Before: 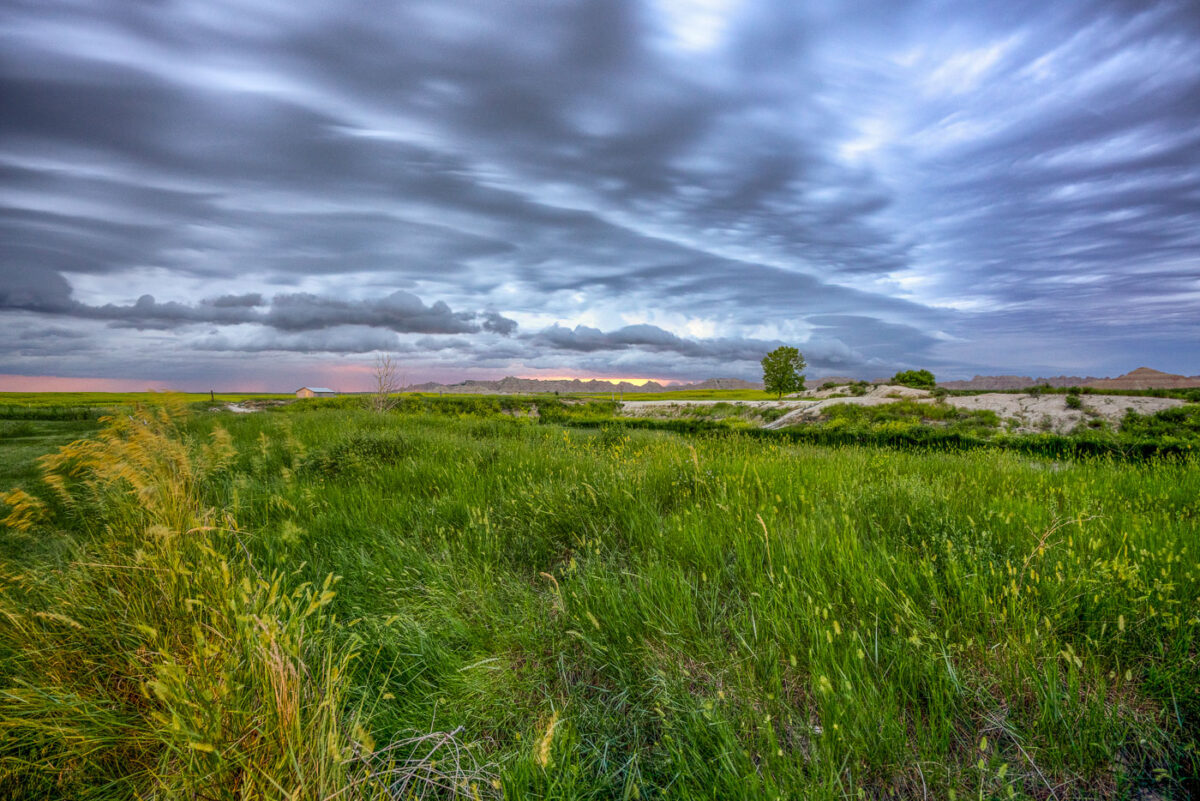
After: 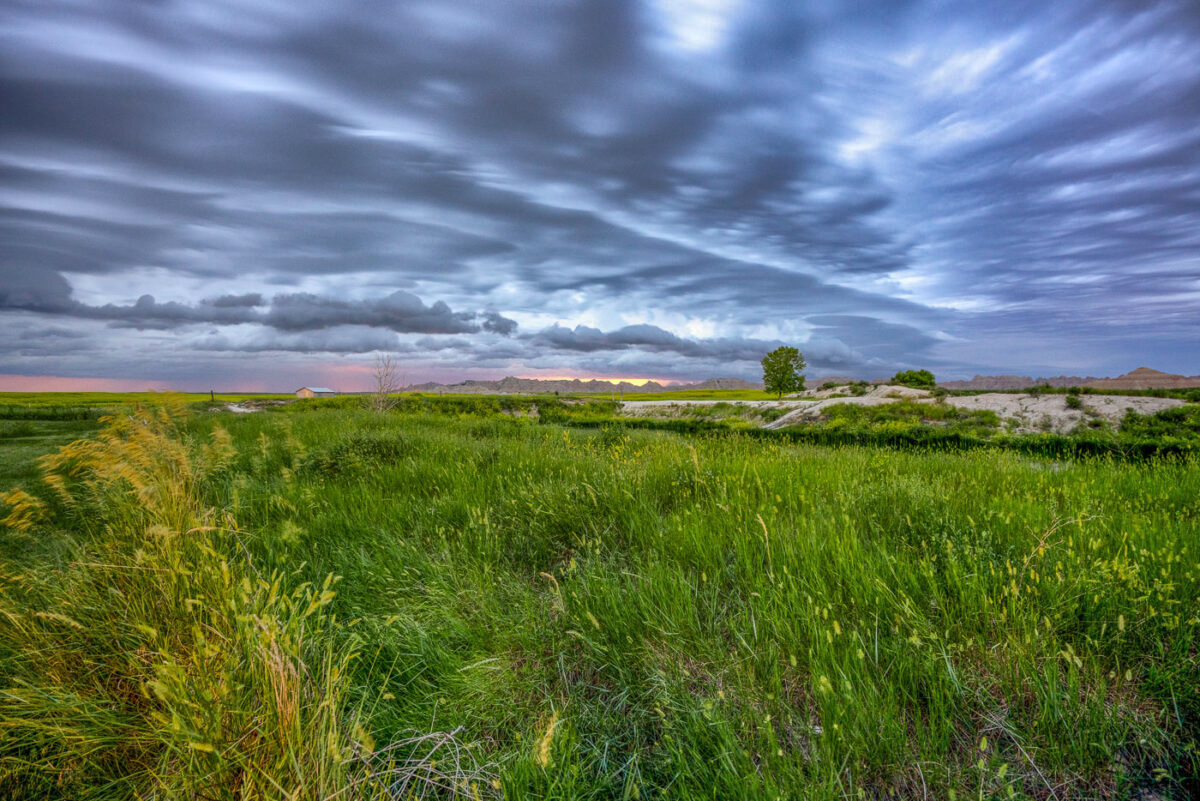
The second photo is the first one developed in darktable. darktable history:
white balance: red 0.988, blue 1.017
shadows and highlights: shadows 24.5, highlights -78.15, soften with gaussian
base curve: preserve colors none
